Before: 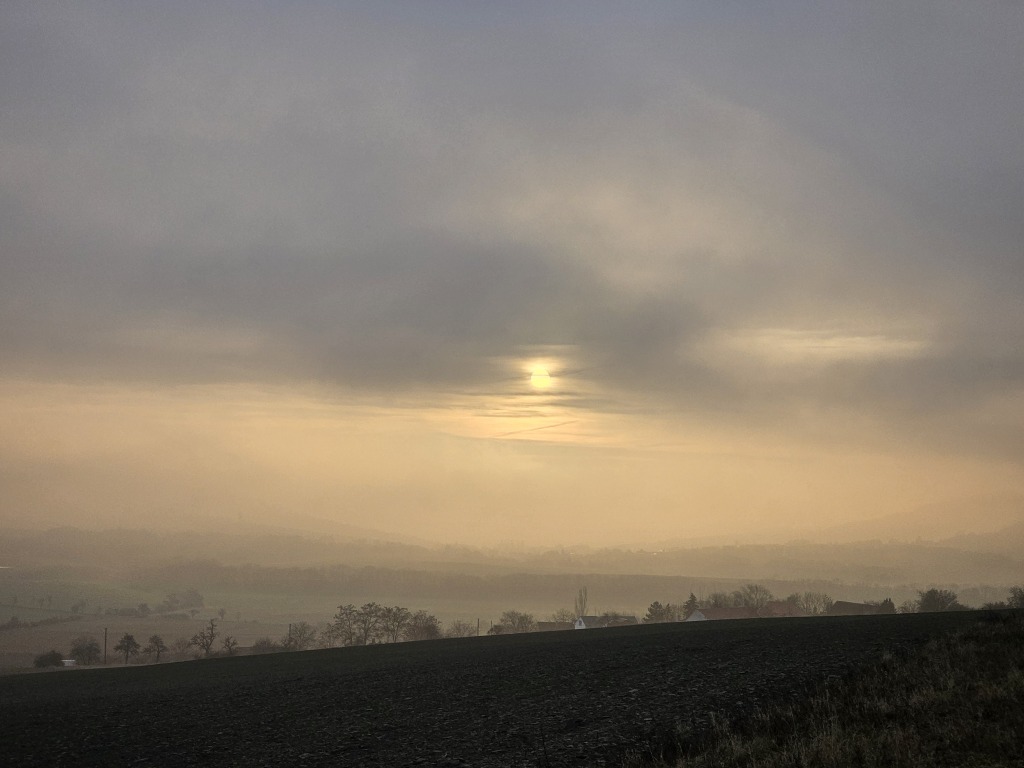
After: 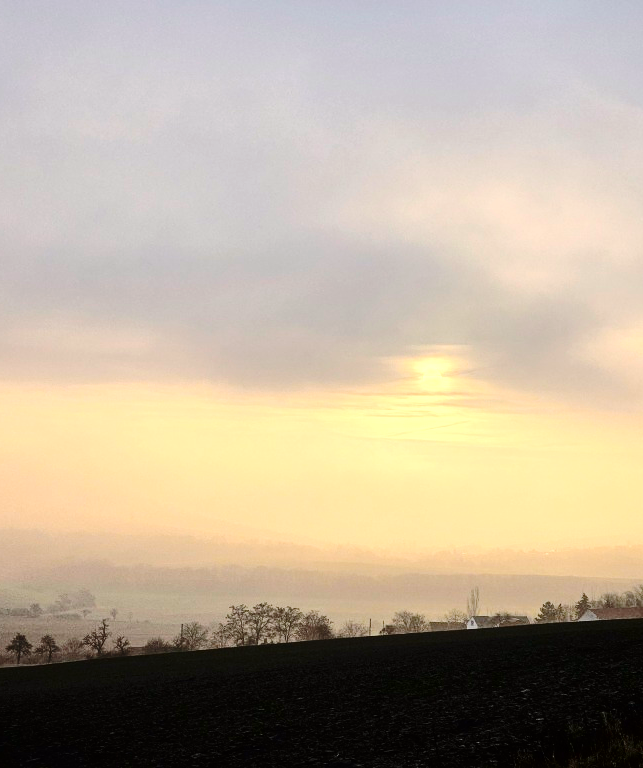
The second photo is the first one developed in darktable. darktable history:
crop: left 10.644%, right 26.528%
contrast brightness saturation: contrast 0.22
tone curve: curves: ch0 [(0, 0) (0.052, 0.018) (0.236, 0.207) (0.41, 0.417) (0.485, 0.518) (0.54, 0.584) (0.625, 0.666) (0.845, 0.828) (0.994, 0.964)]; ch1 [(0, 0.055) (0.15, 0.117) (0.317, 0.34) (0.382, 0.408) (0.434, 0.441) (0.472, 0.479) (0.498, 0.501) (0.557, 0.558) (0.616, 0.59) (0.739, 0.7) (0.873, 0.857) (1, 0.928)]; ch2 [(0, 0) (0.352, 0.403) (0.447, 0.466) (0.482, 0.482) (0.528, 0.526) (0.586, 0.577) (0.618, 0.621) (0.785, 0.747) (1, 1)], color space Lab, independent channels, preserve colors none
exposure: black level correction 0, exposure 1 EV, compensate exposure bias true, compensate highlight preservation false
base curve: curves: ch0 [(0, 0) (0.073, 0.04) (0.157, 0.139) (0.492, 0.492) (0.758, 0.758) (1, 1)], preserve colors none
